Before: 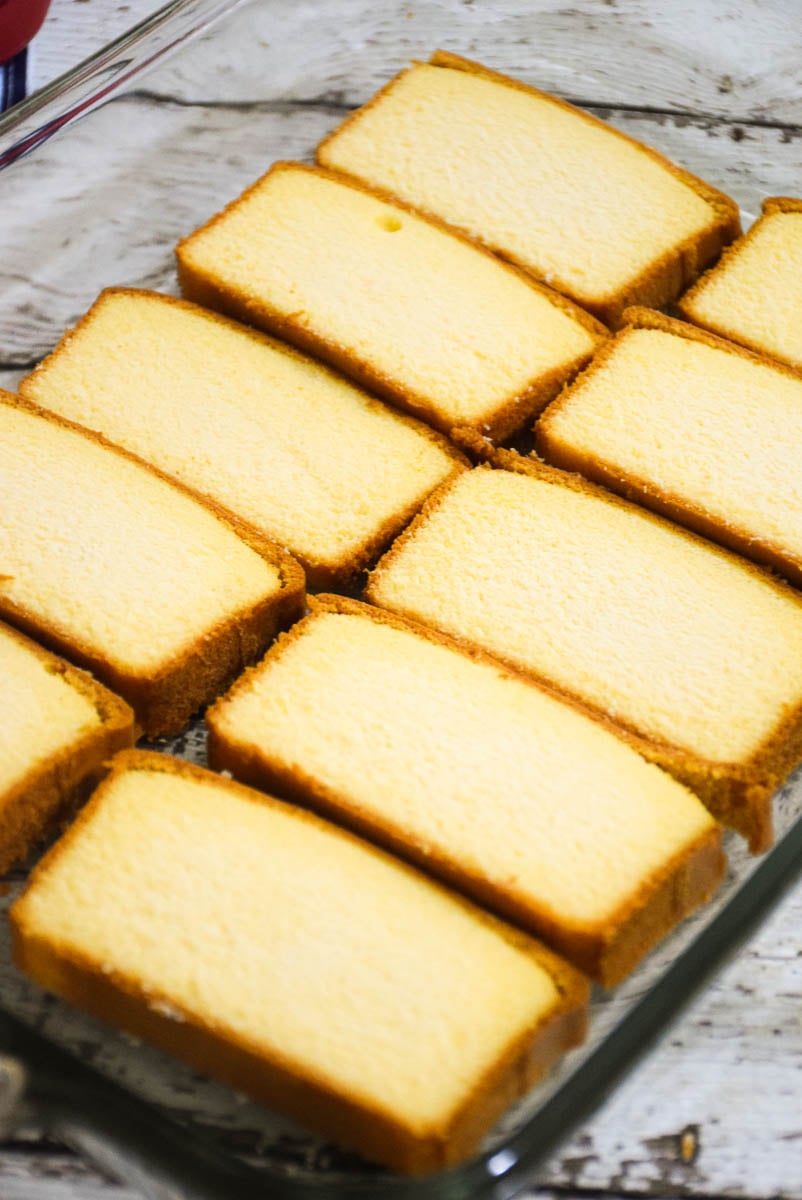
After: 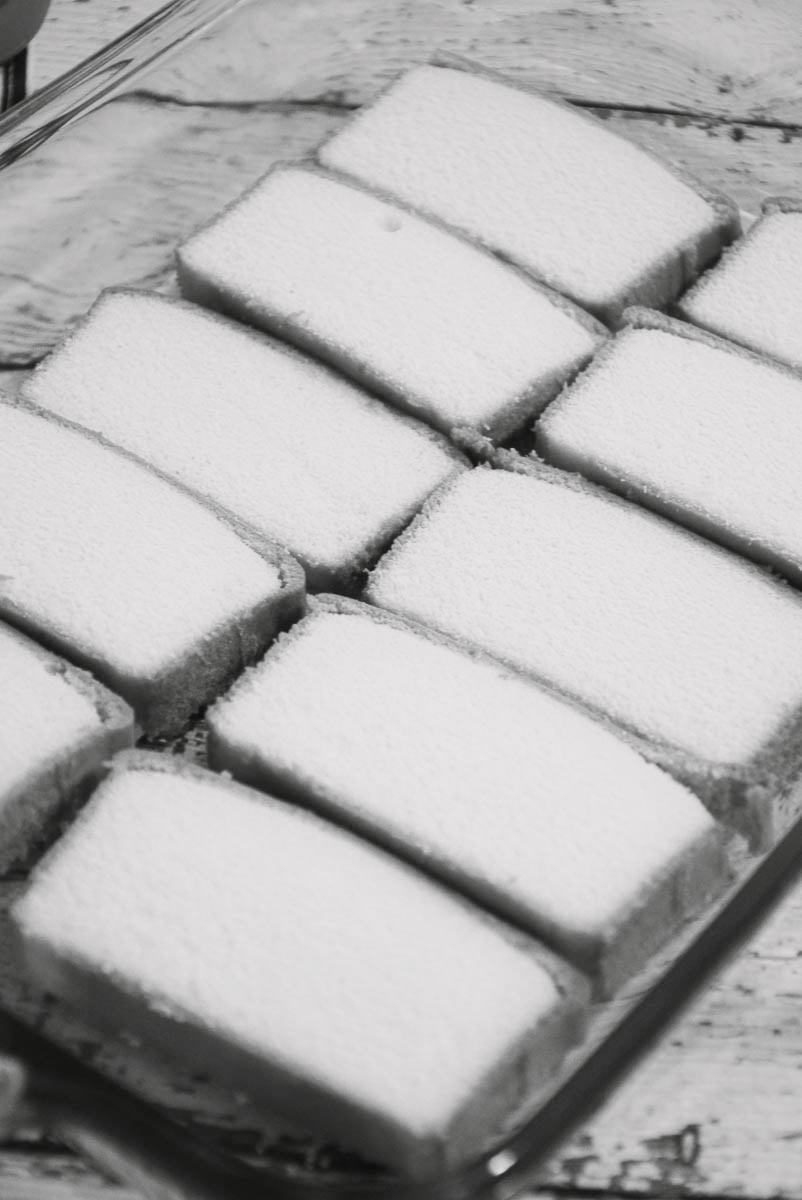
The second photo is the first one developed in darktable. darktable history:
color calibration: output gray [0.714, 0.278, 0, 0], illuminant same as pipeline (D50), adaptation none (bypass)
color balance rgb: shadows lift › chroma 1%, shadows lift › hue 113°, highlights gain › chroma 0.2%, highlights gain › hue 333°, perceptual saturation grading › global saturation 20%, perceptual saturation grading › highlights -25%, perceptual saturation grading › shadows 25%, contrast -10%
